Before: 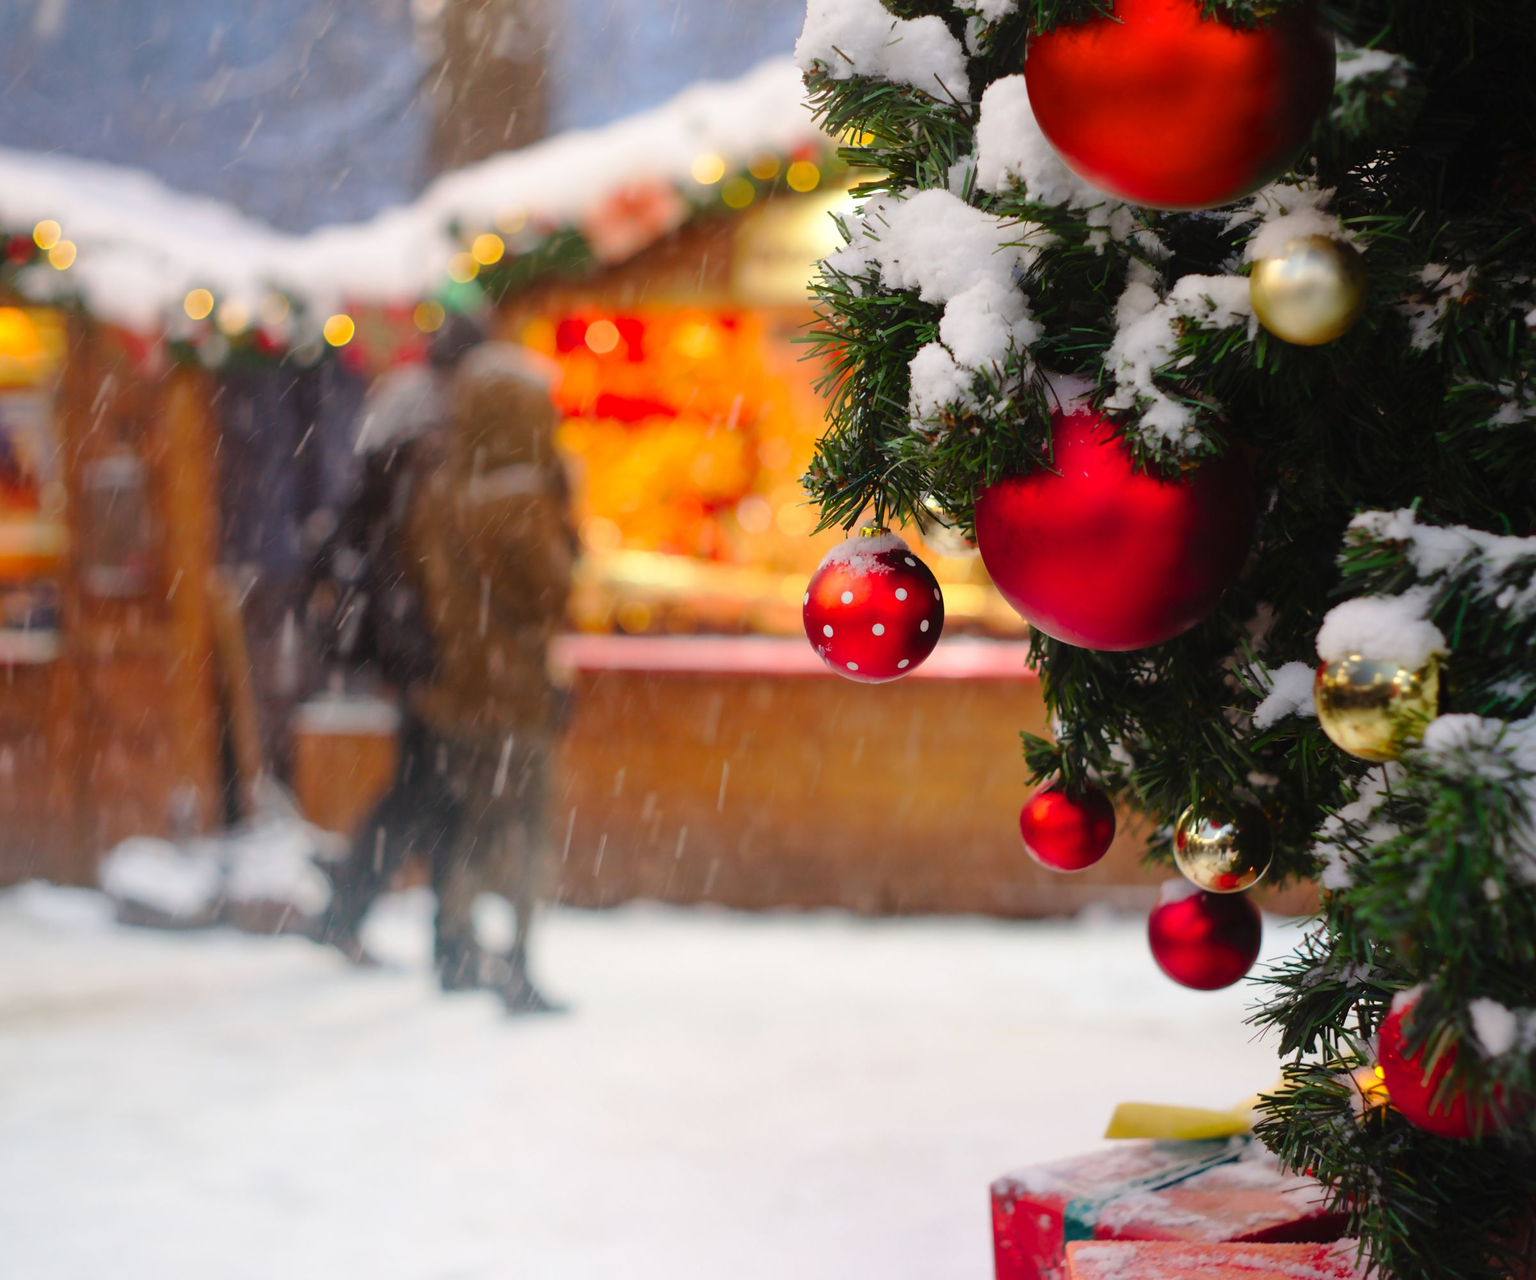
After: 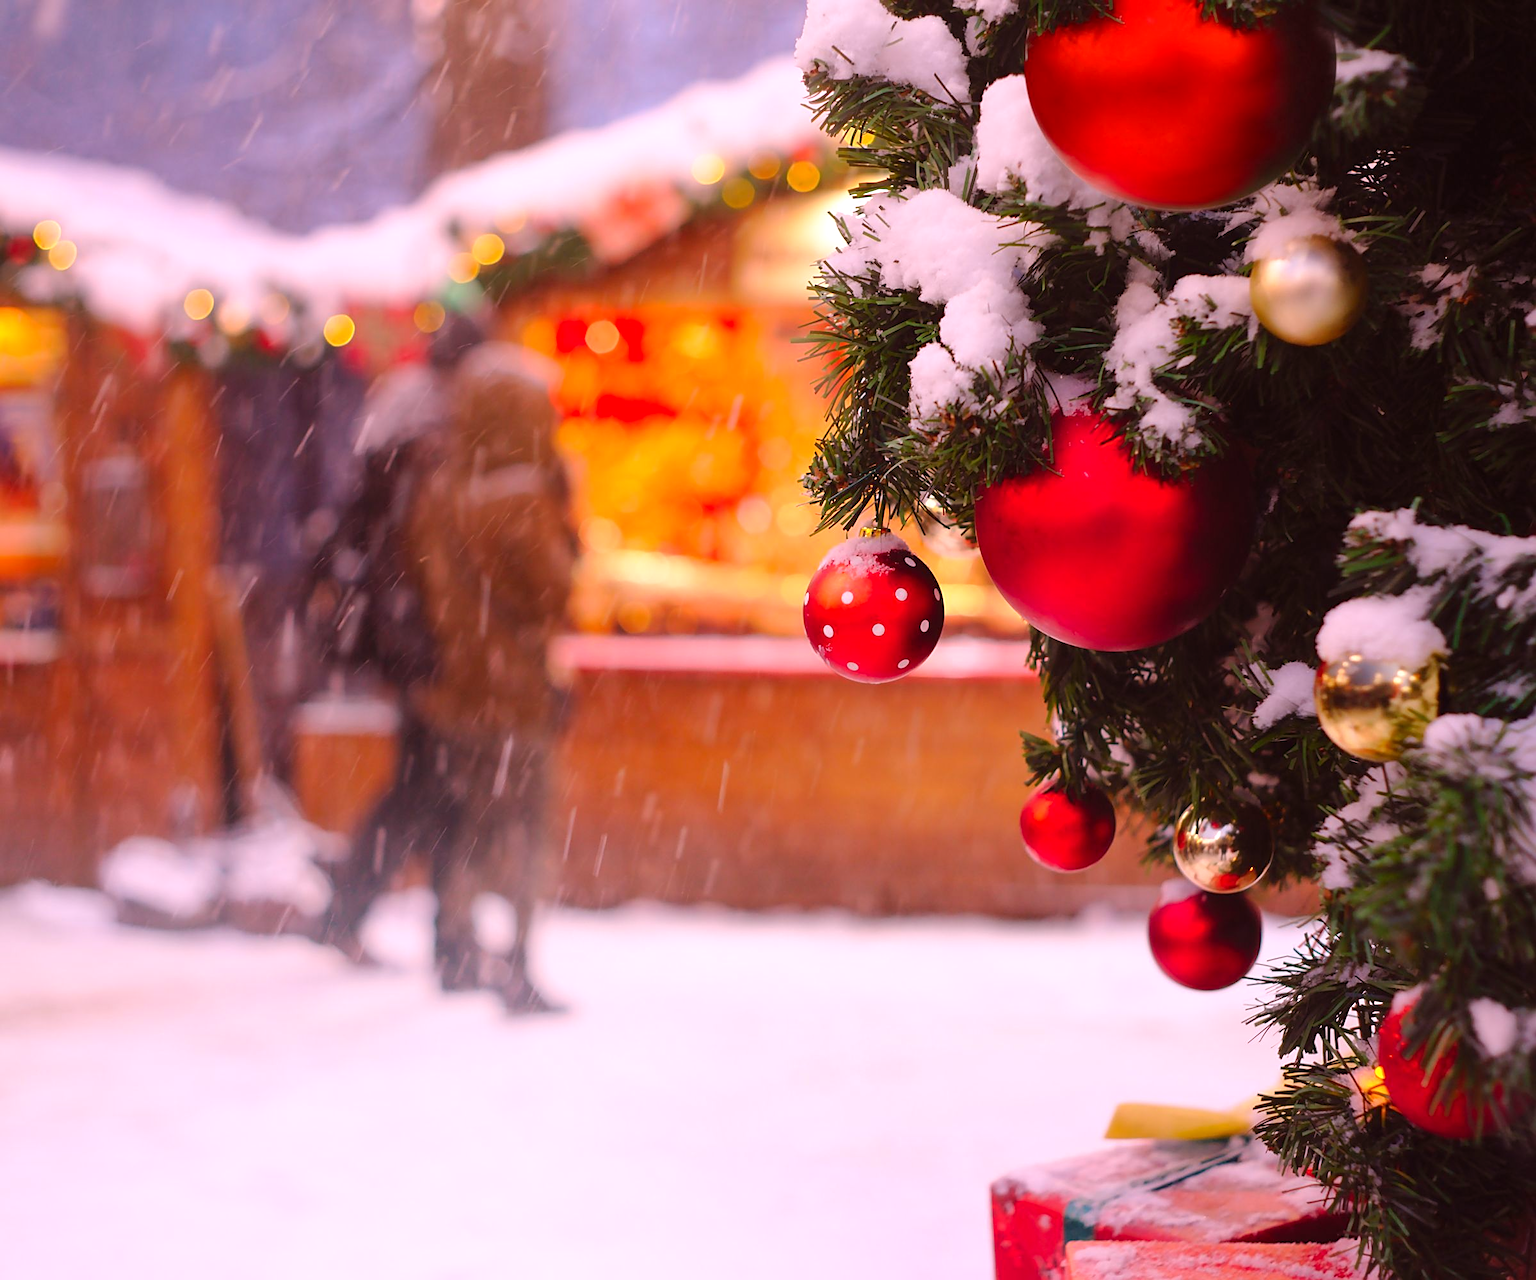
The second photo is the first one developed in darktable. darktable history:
white balance: red 1.188, blue 1.11
rgb levels: mode RGB, independent channels, levels [[0, 0.474, 1], [0, 0.5, 1], [0, 0.5, 1]]
sharpen: on, module defaults
